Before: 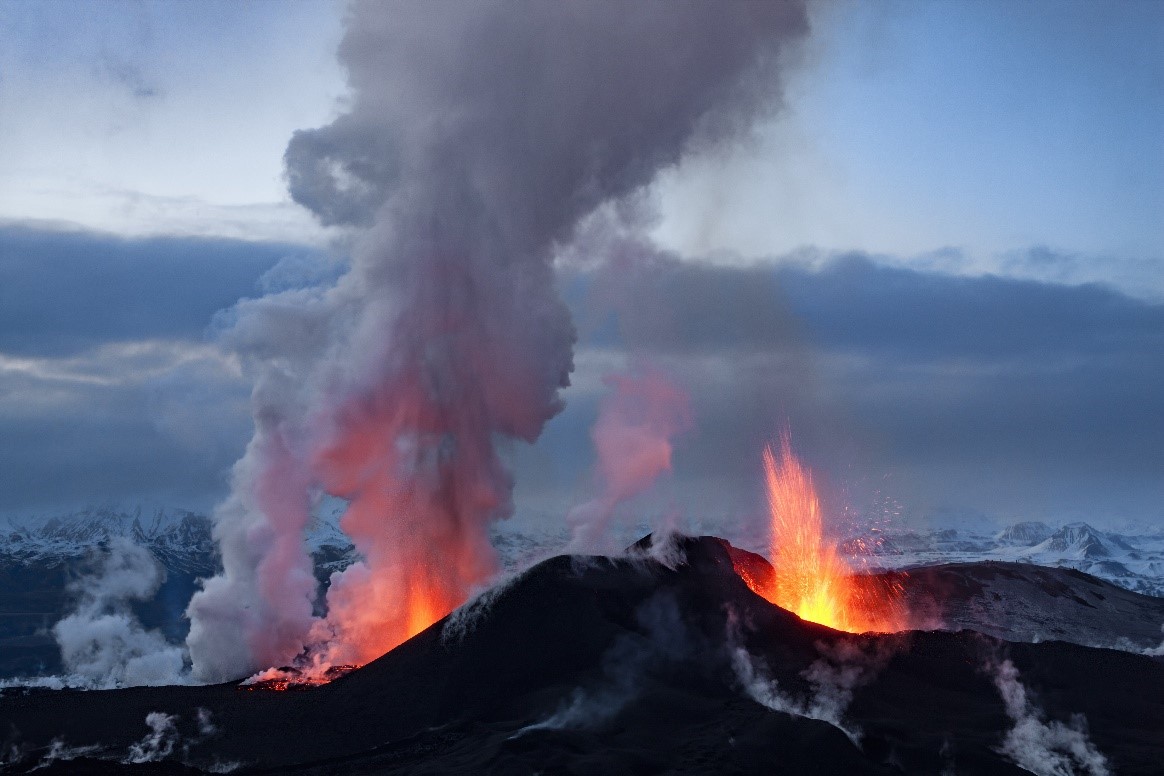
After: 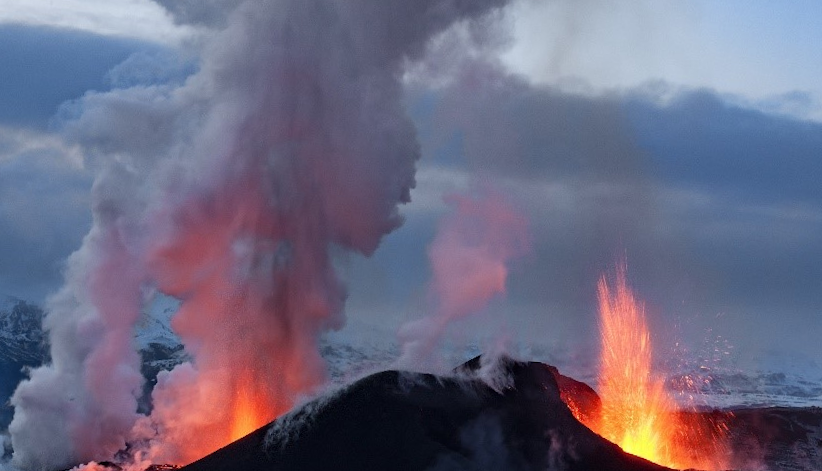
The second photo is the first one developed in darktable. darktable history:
crop and rotate: angle -4.17°, left 9.917%, top 20.847%, right 11.952%, bottom 11.938%
